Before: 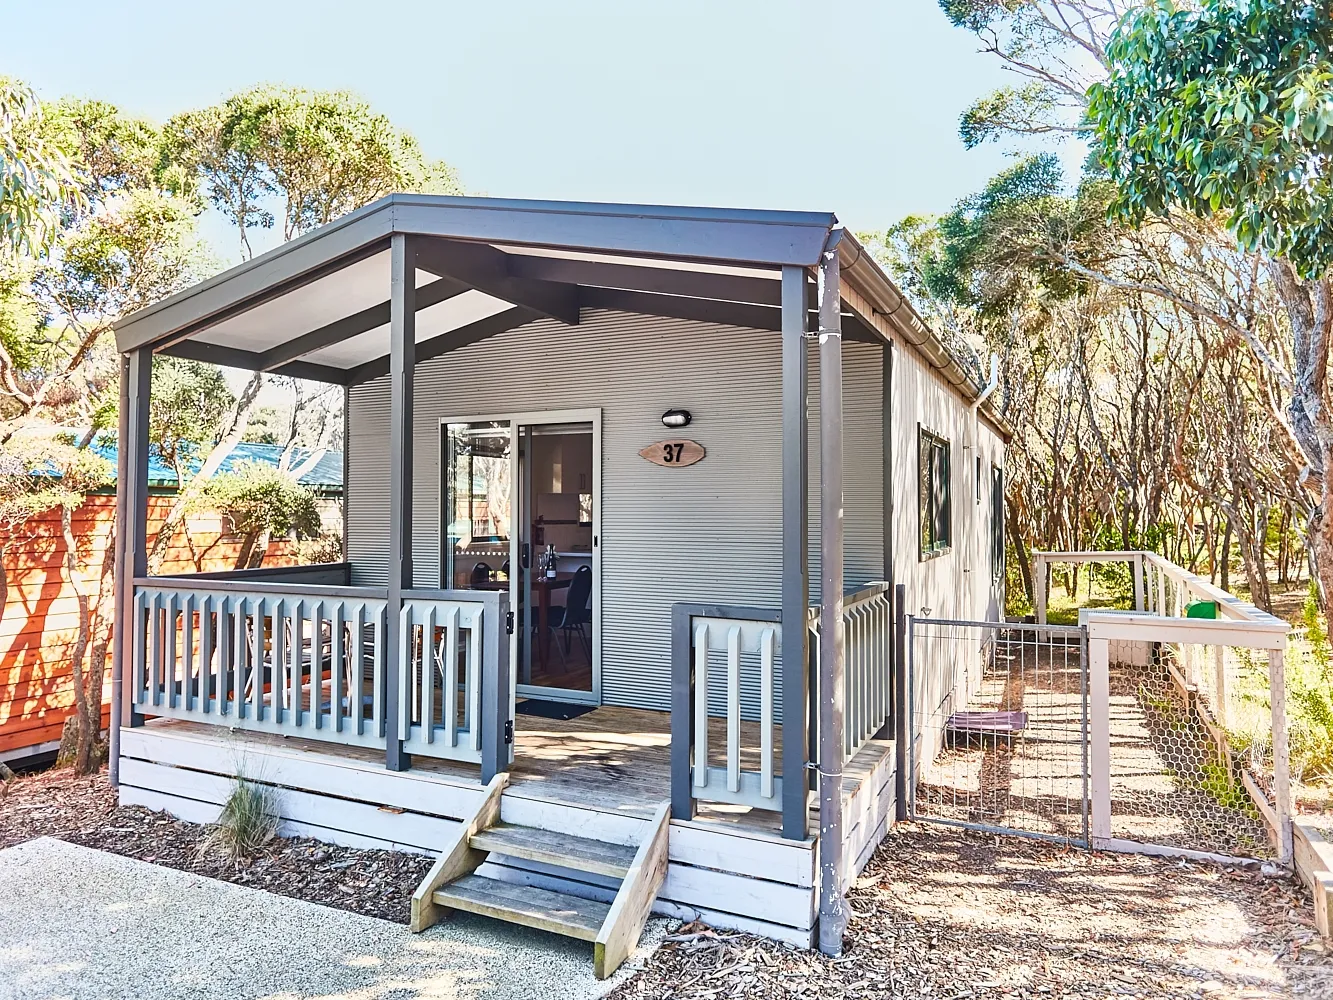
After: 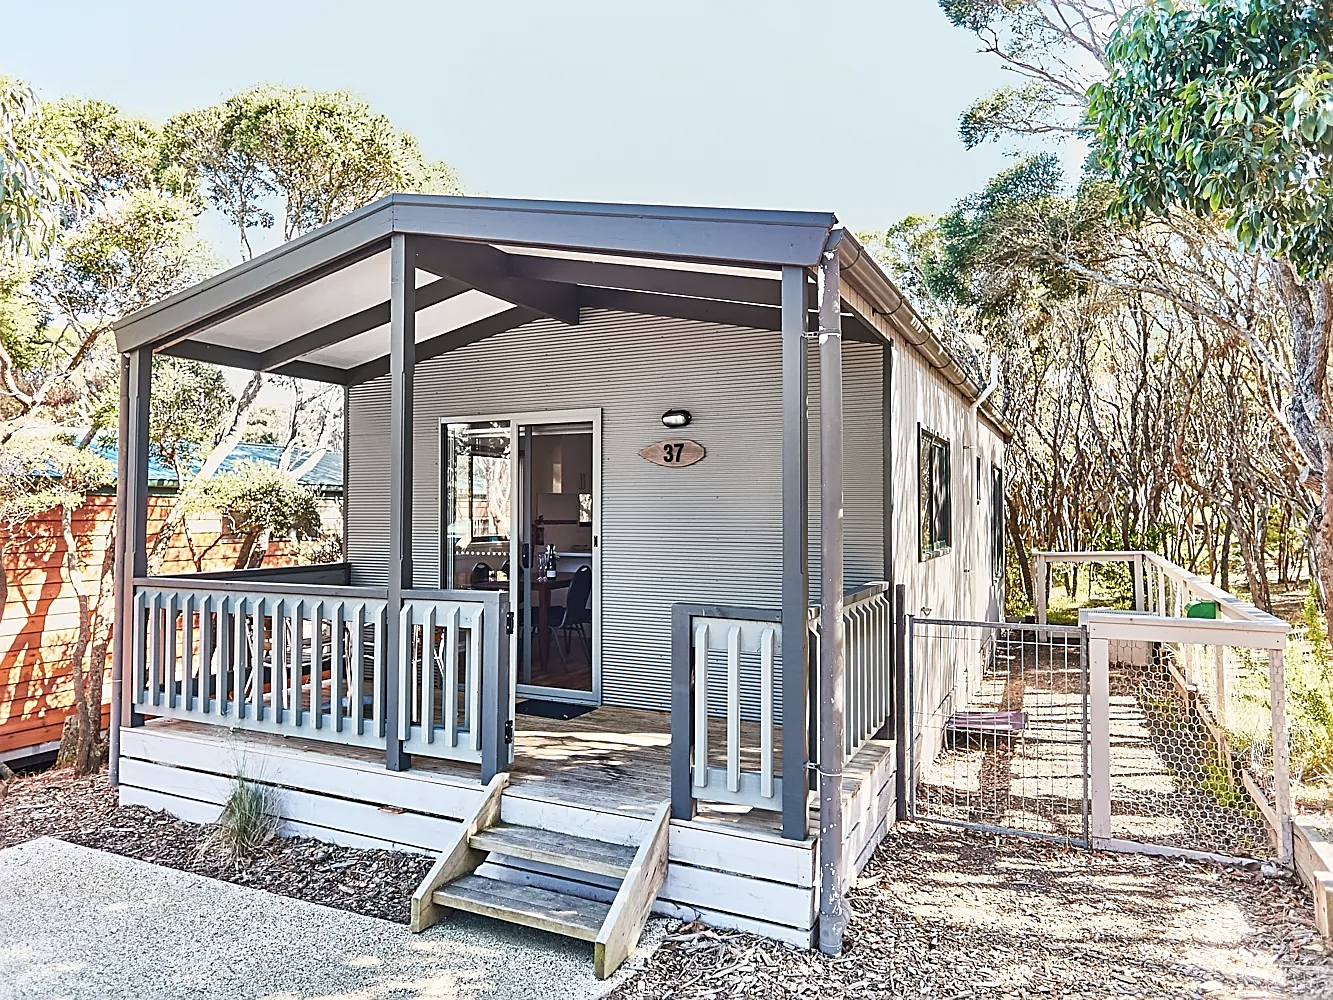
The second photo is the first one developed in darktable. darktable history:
color correction: highlights b* -0.05, saturation 0.805
sharpen: on, module defaults
